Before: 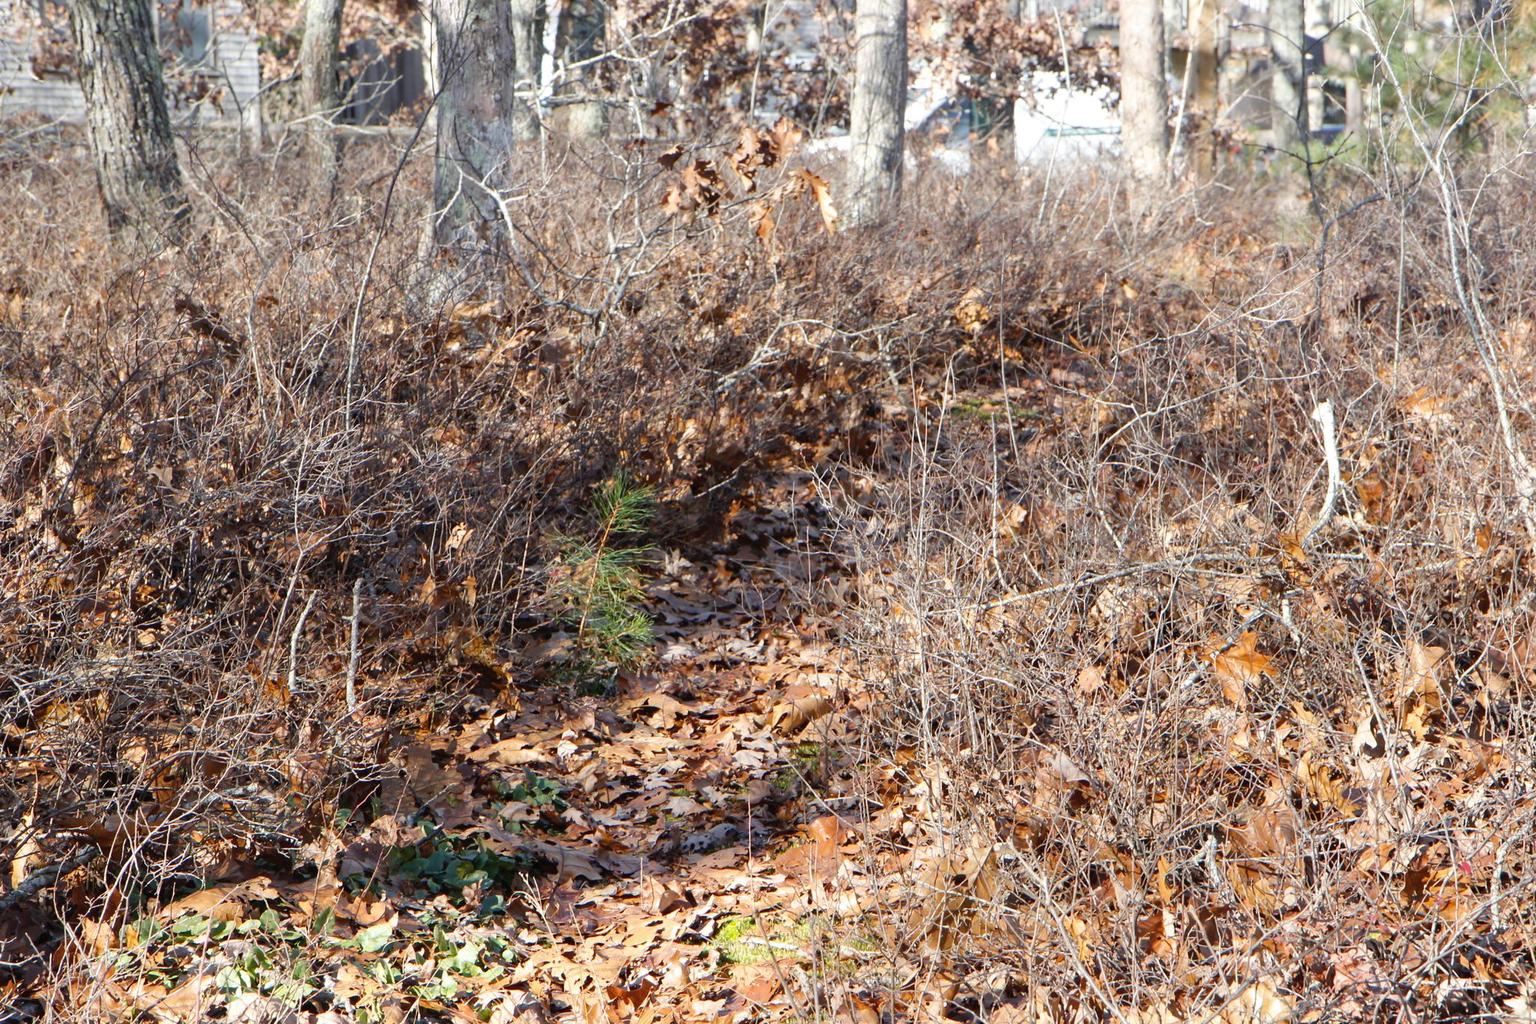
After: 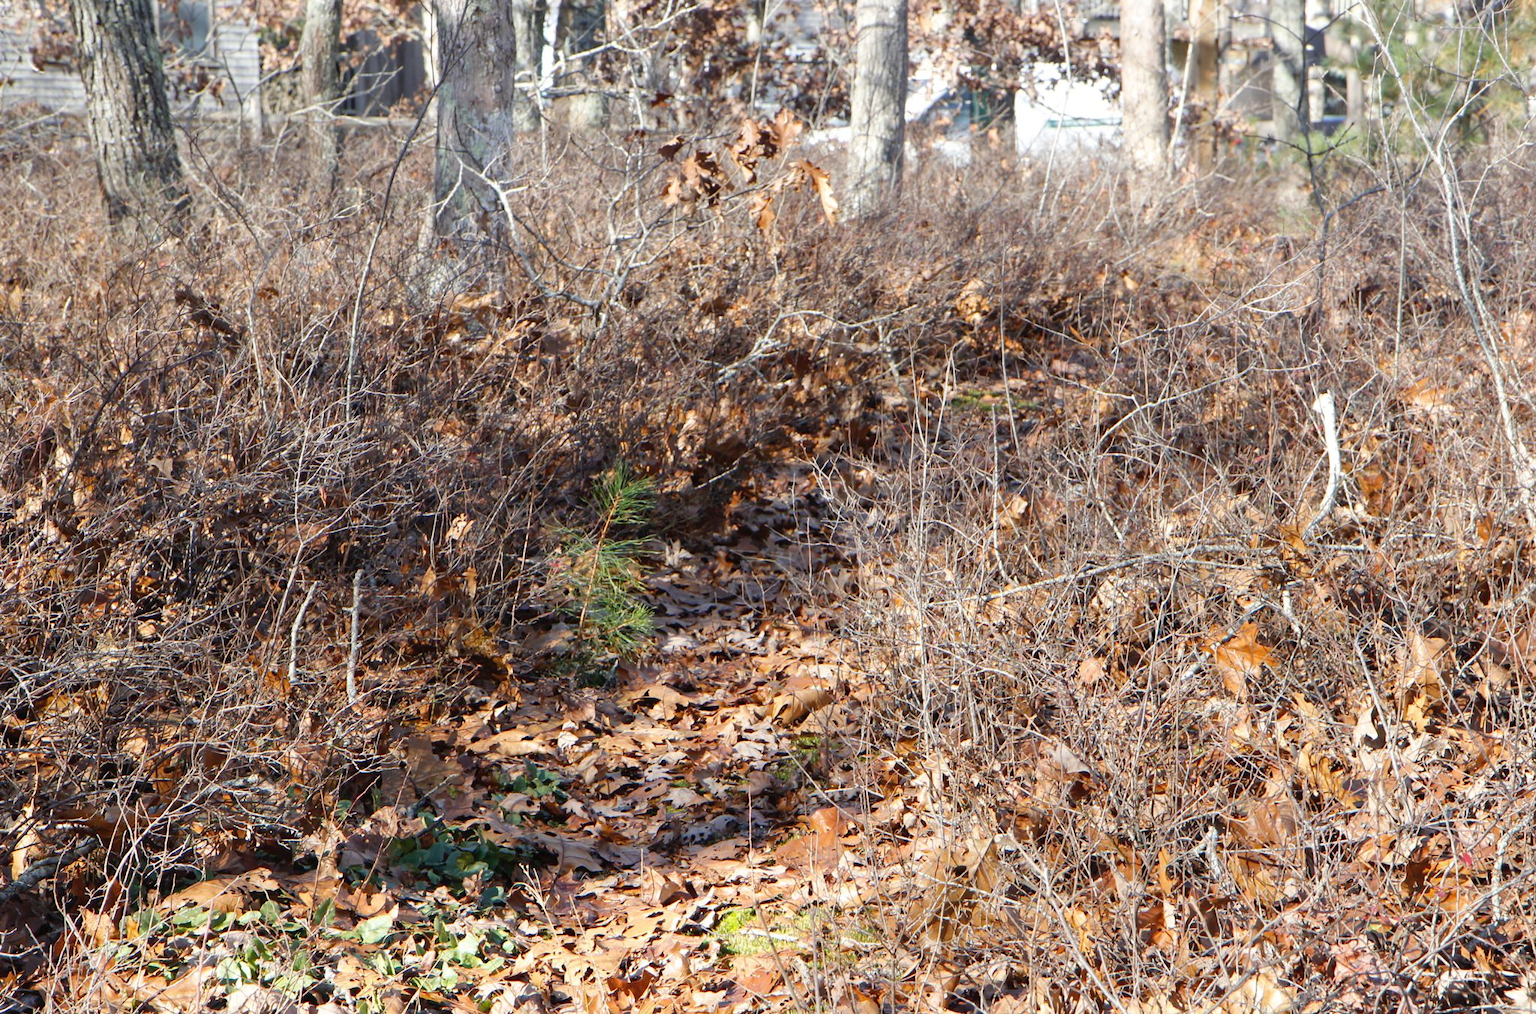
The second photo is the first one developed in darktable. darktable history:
crop: top 0.913%, right 0.029%
exposure: compensate highlight preservation false
